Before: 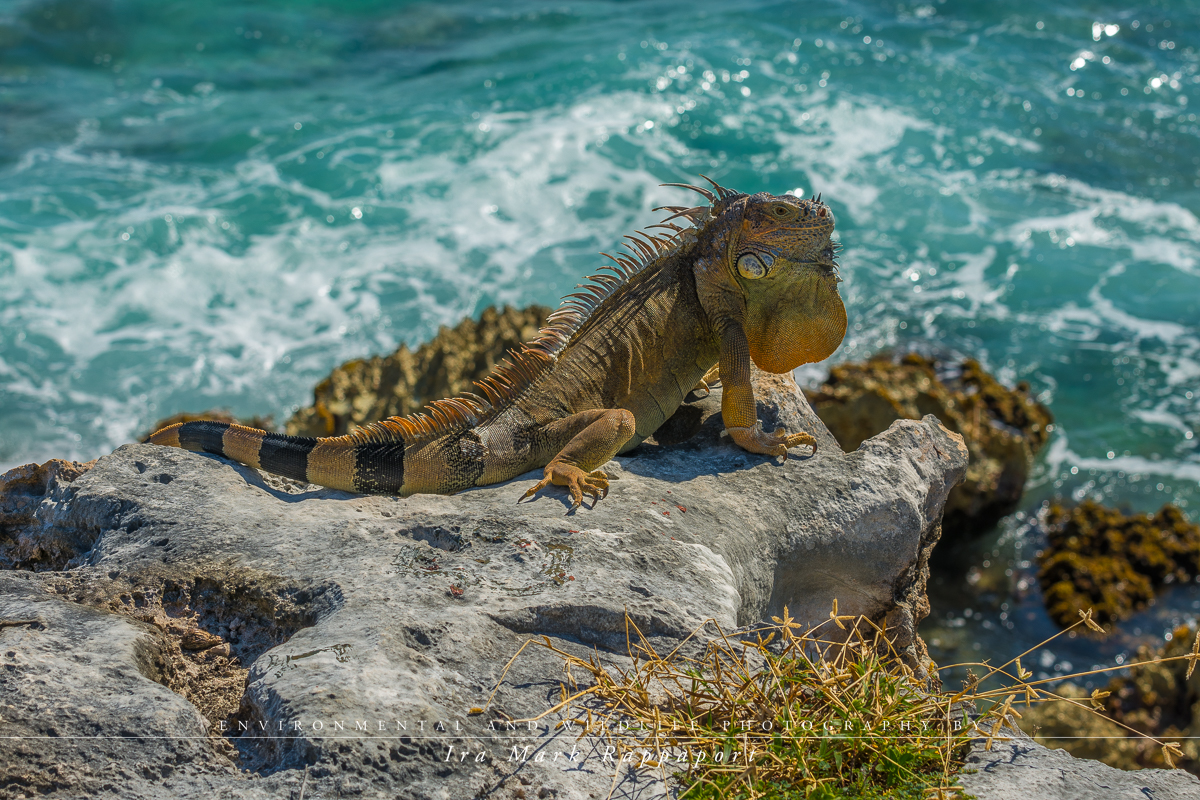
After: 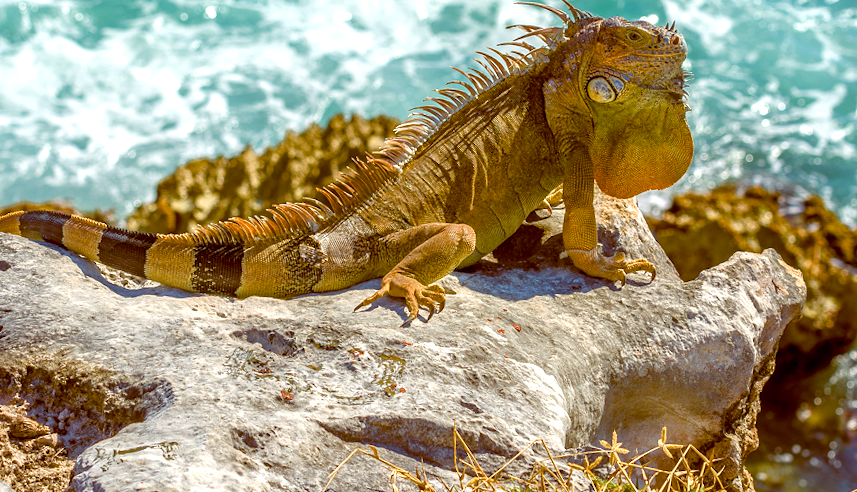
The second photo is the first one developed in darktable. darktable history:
color balance rgb: global offset › chroma 0.406%, global offset › hue 32.31°, linear chroma grading › global chroma -14.664%, perceptual saturation grading › global saturation 20%, perceptual saturation grading › highlights -49.837%, perceptual saturation grading › shadows 25.256%, perceptual brilliance grading › global brilliance 9.716%, perceptual brilliance grading › shadows 14.991%, global vibrance 30.976%
exposure: black level correction 0.001, exposure 0.499 EV, compensate highlight preservation false
crop and rotate: angle -3.53°, left 9.854%, top 20.95%, right 12.262%, bottom 11.939%
